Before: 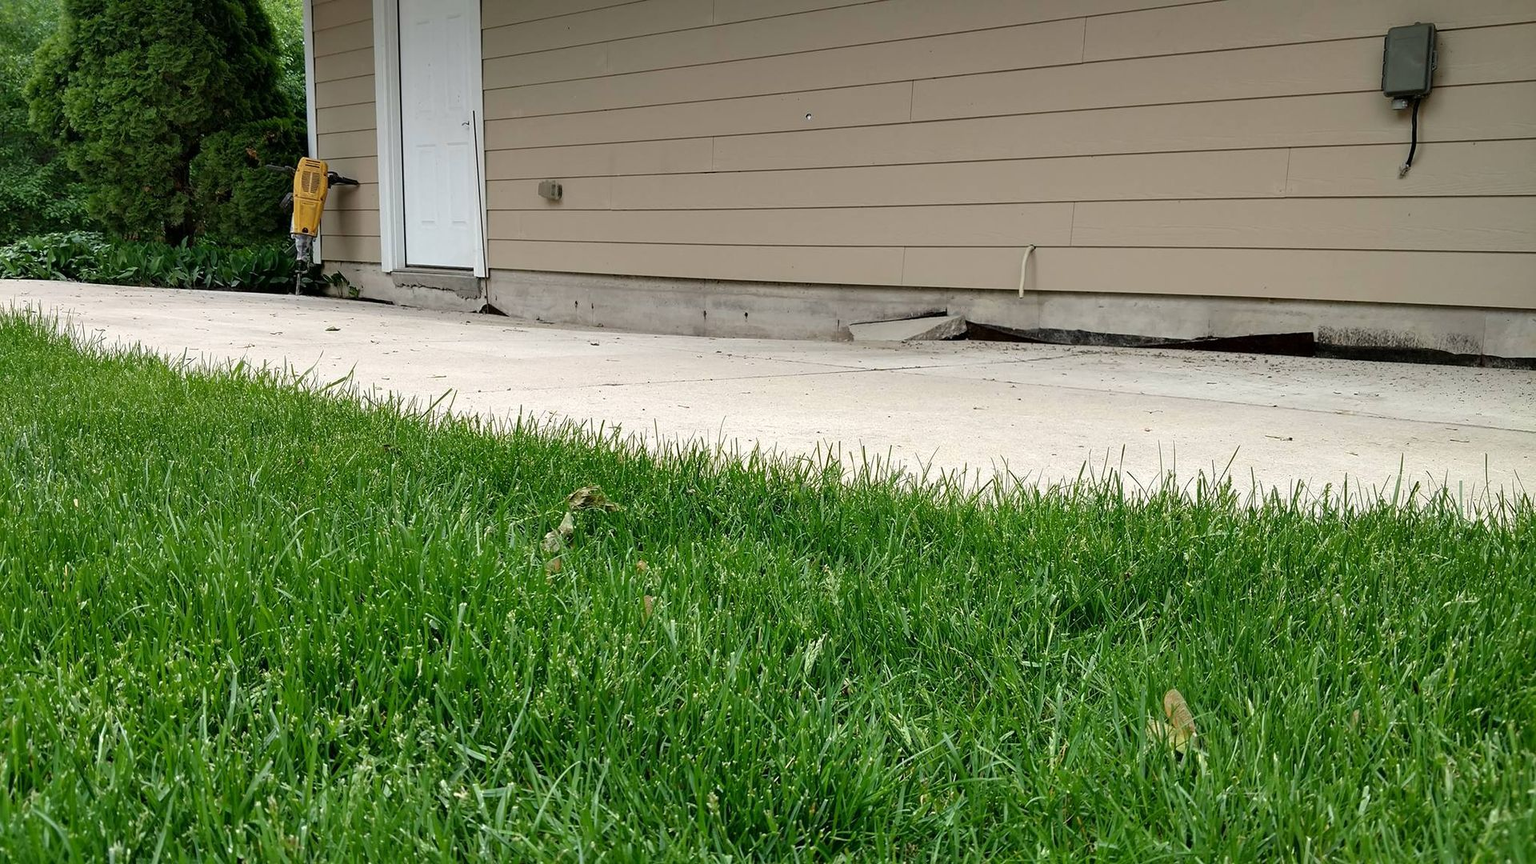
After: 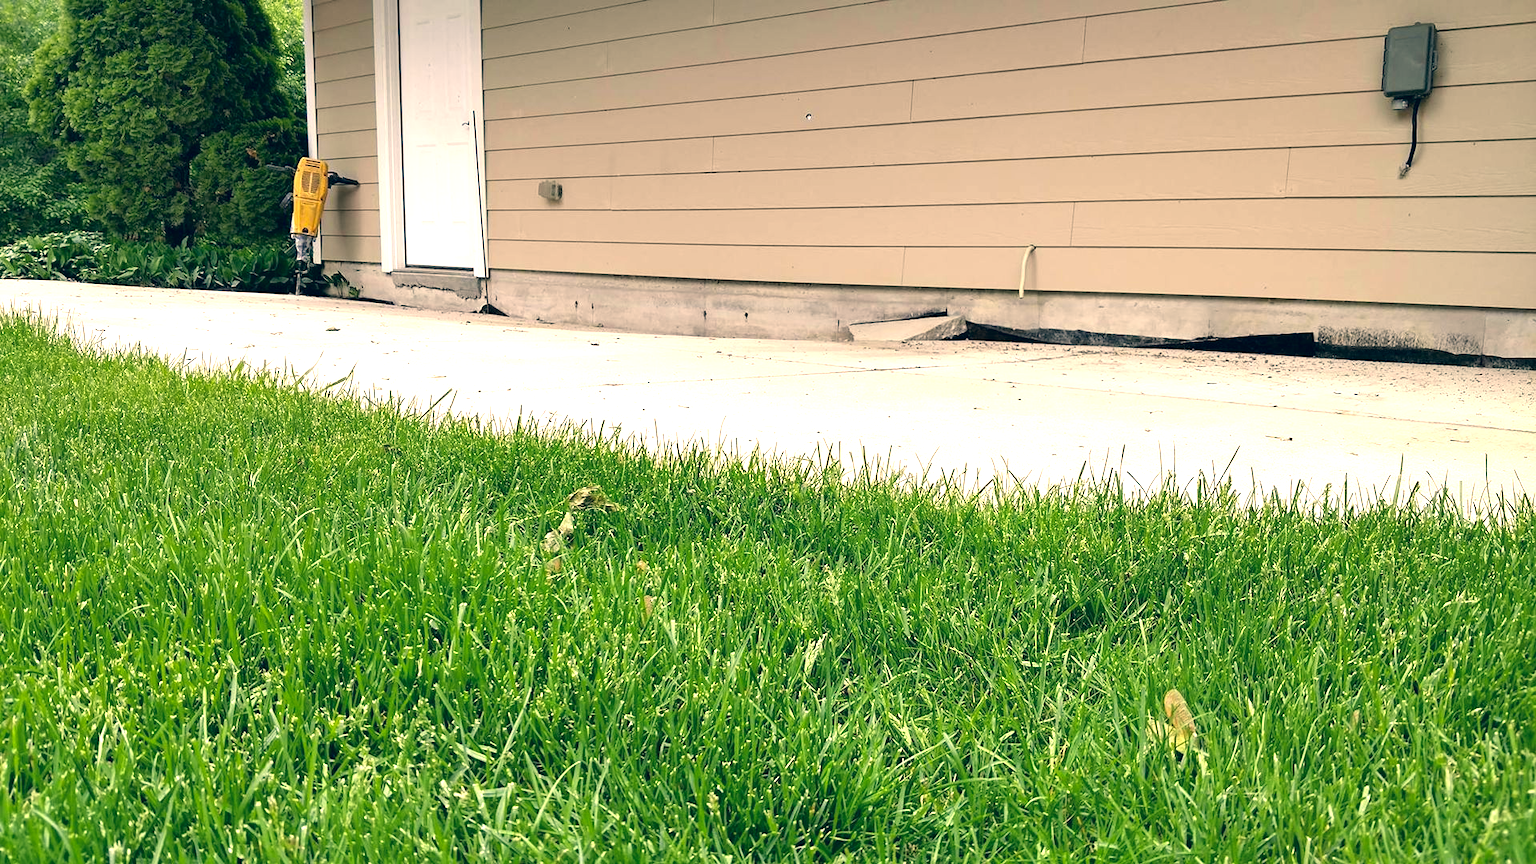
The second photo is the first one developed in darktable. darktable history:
color correction: highlights a* 10.33, highlights b* 14.35, shadows a* -9.66, shadows b* -15.01
exposure: black level correction 0, exposure 1.001 EV, compensate exposure bias true, compensate highlight preservation false
